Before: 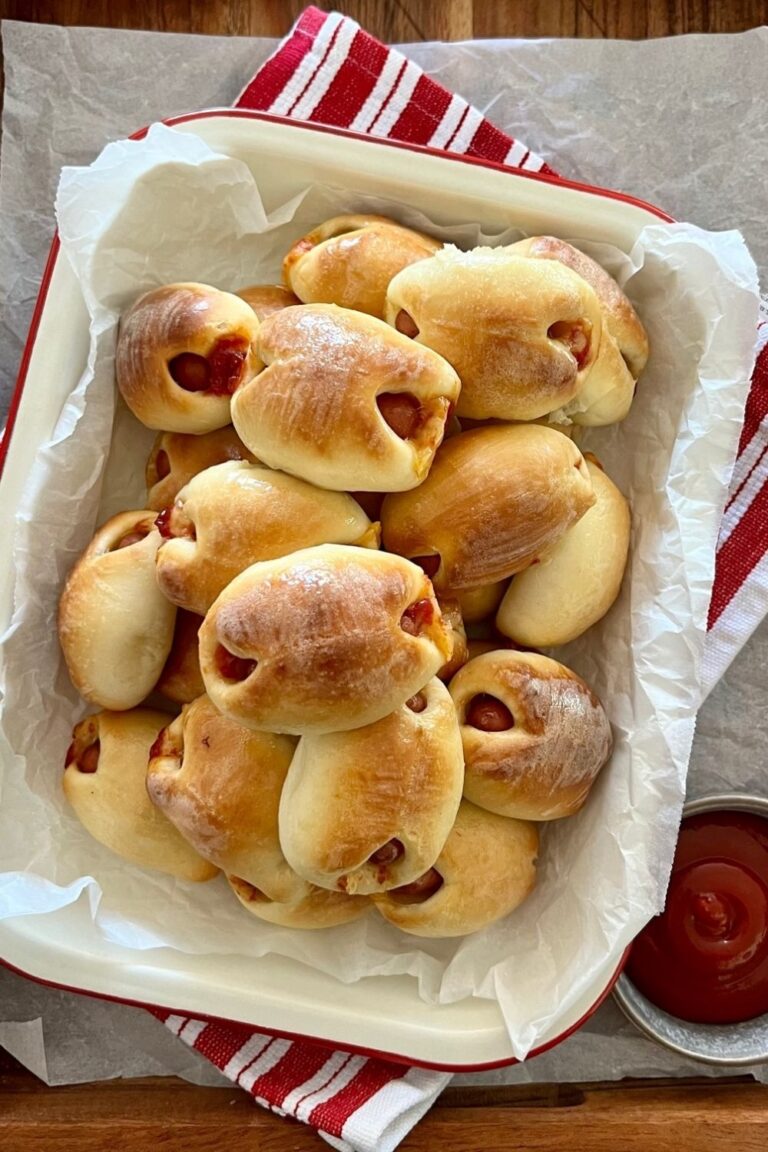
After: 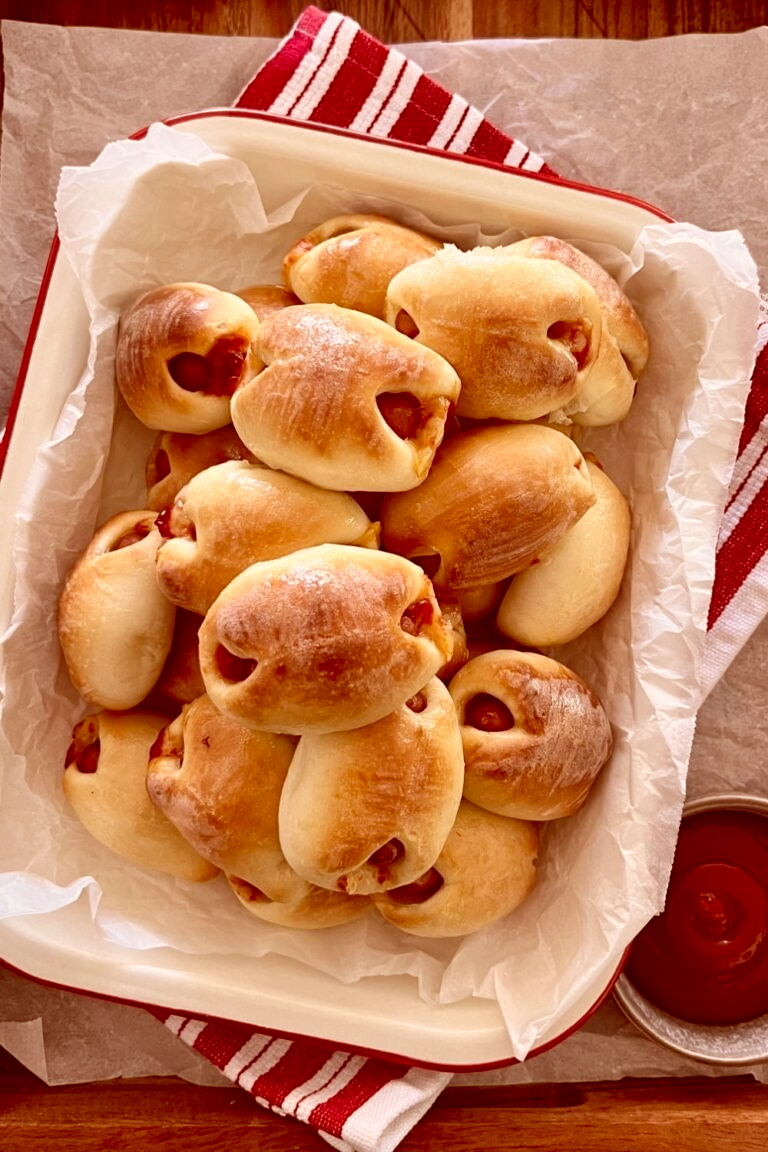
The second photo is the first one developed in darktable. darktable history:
tone equalizer: edges refinement/feathering 500, mask exposure compensation -1.57 EV, preserve details no
color correction: highlights a* 9.41, highlights b* 8.58, shadows a* 39.79, shadows b* 39.6, saturation 0.794
